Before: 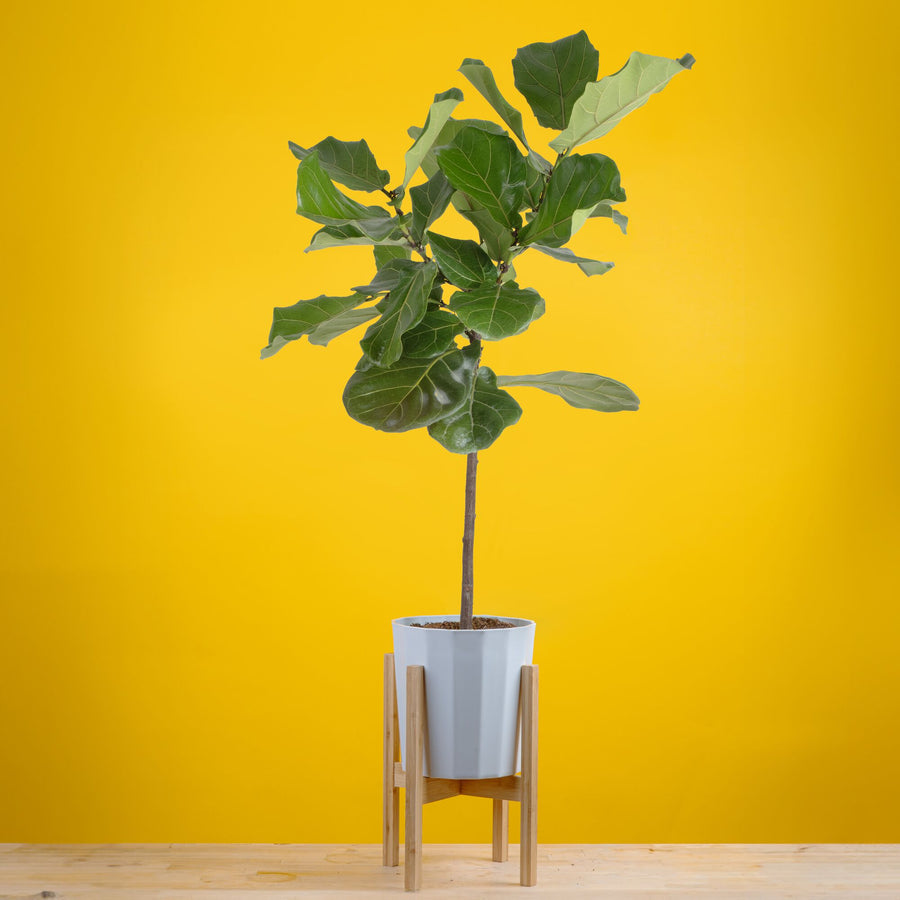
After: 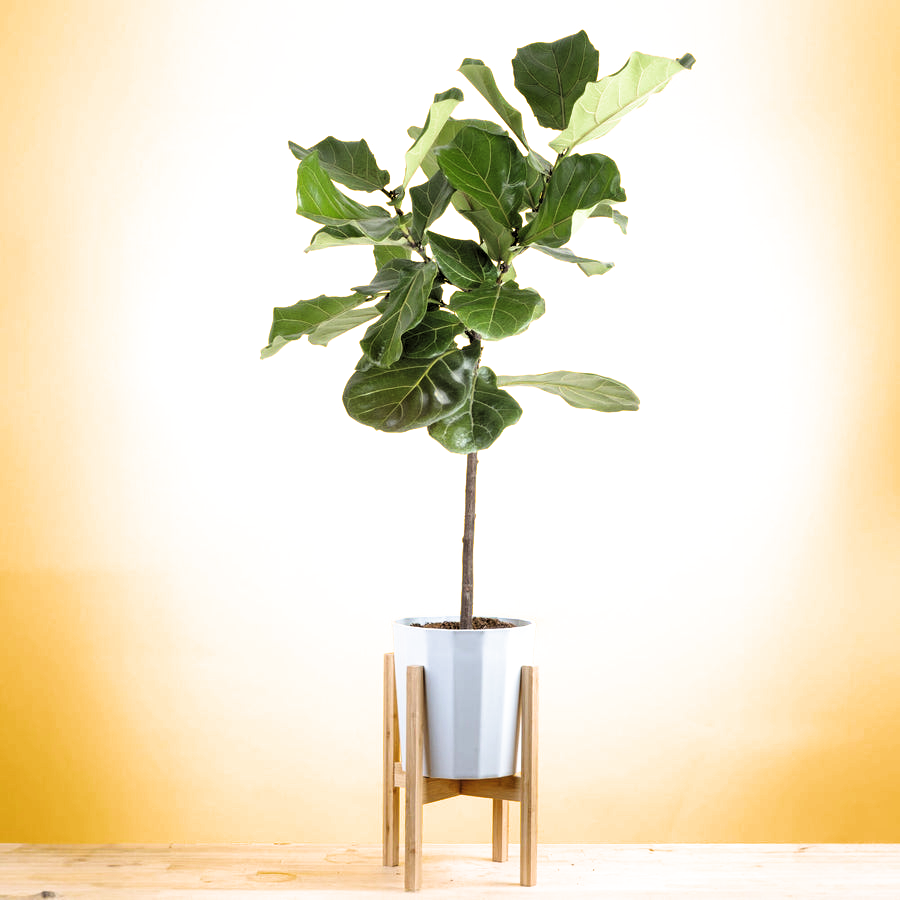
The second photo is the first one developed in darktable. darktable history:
exposure: black level correction 0, exposure 0.9 EV, compensate highlight preservation false
filmic rgb: black relative exposure -12.8 EV, white relative exposure 2.8 EV, threshold 3 EV, target black luminance 0%, hardness 8.54, latitude 70.41%, contrast 1.133, shadows ↔ highlights balance -0.395%, color science v4 (2020), enable highlight reconstruction true
levels: mode automatic, black 0.023%, white 99.97%, levels [0.062, 0.494, 0.925]
